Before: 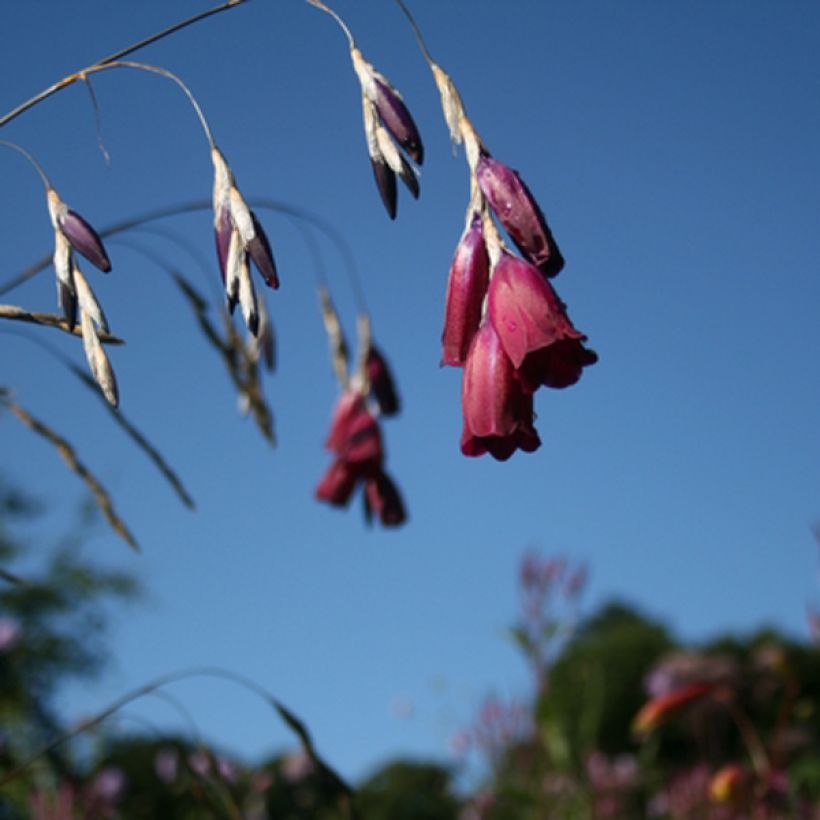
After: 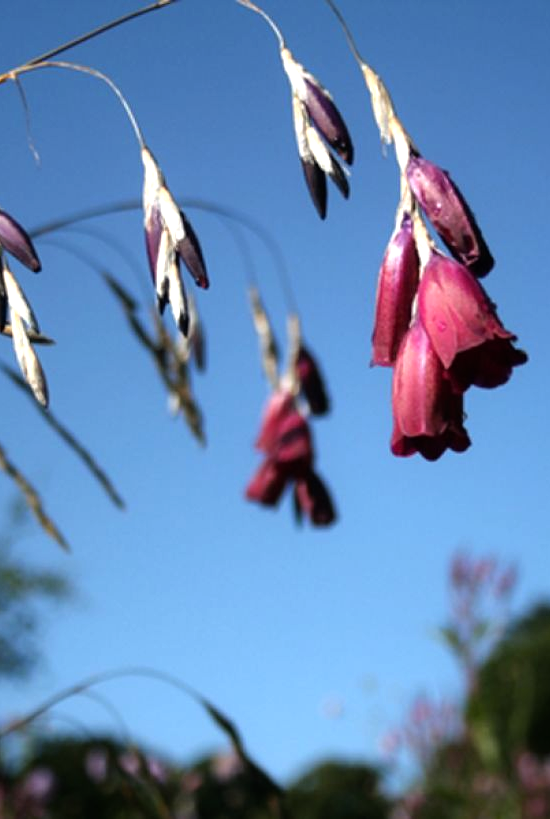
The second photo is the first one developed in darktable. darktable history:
crop and rotate: left 8.541%, right 24.366%
tone equalizer: -8 EV -0.781 EV, -7 EV -0.726 EV, -6 EV -0.599 EV, -5 EV -0.378 EV, -3 EV 0.381 EV, -2 EV 0.6 EV, -1 EV 0.683 EV, +0 EV 0.78 EV
